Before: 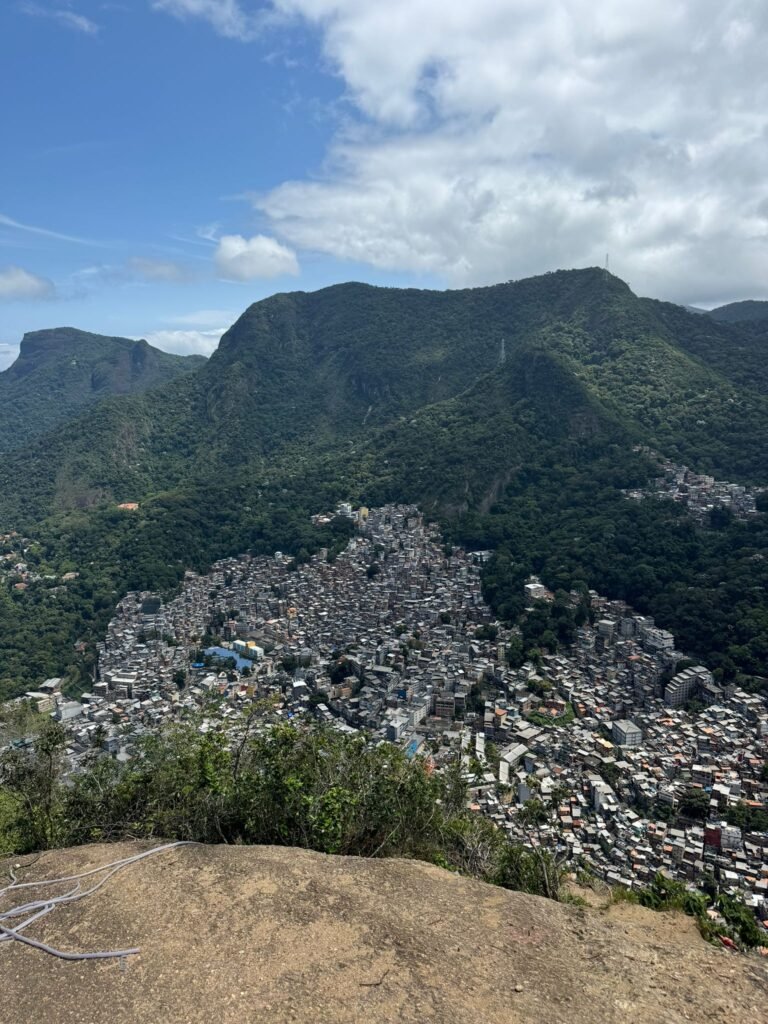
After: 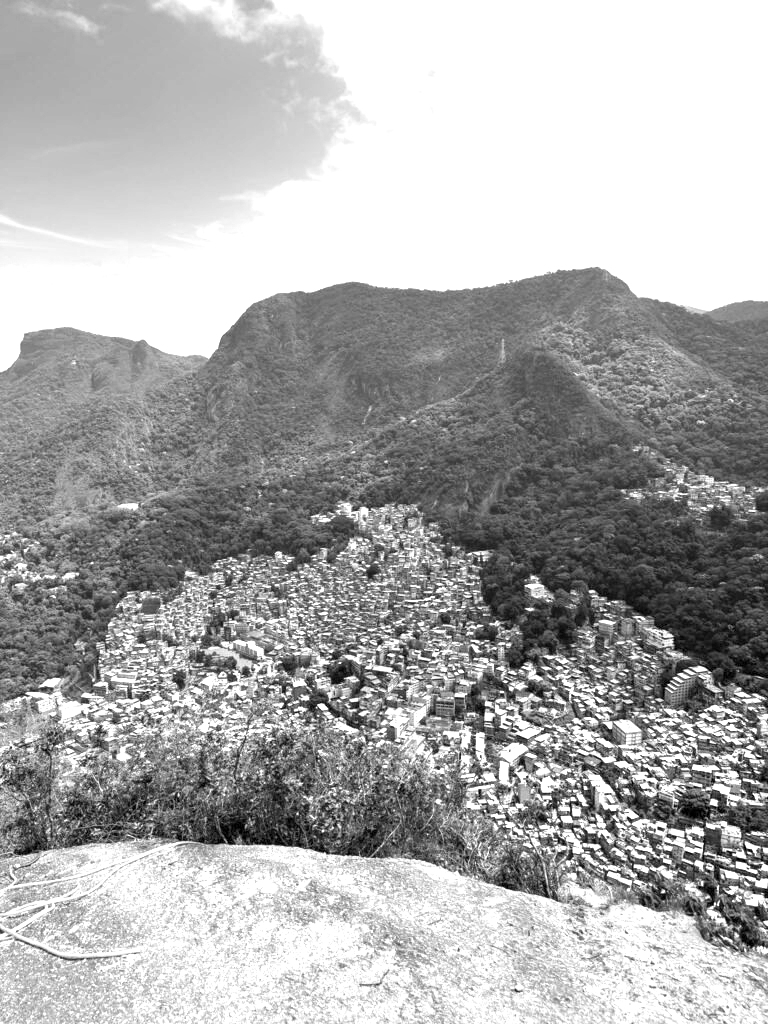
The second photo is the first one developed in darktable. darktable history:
exposure: black level correction 0.001, exposure 1.822 EV, compensate exposure bias true, compensate highlight preservation false
monochrome: a -11.7, b 1.62, size 0.5, highlights 0.38
